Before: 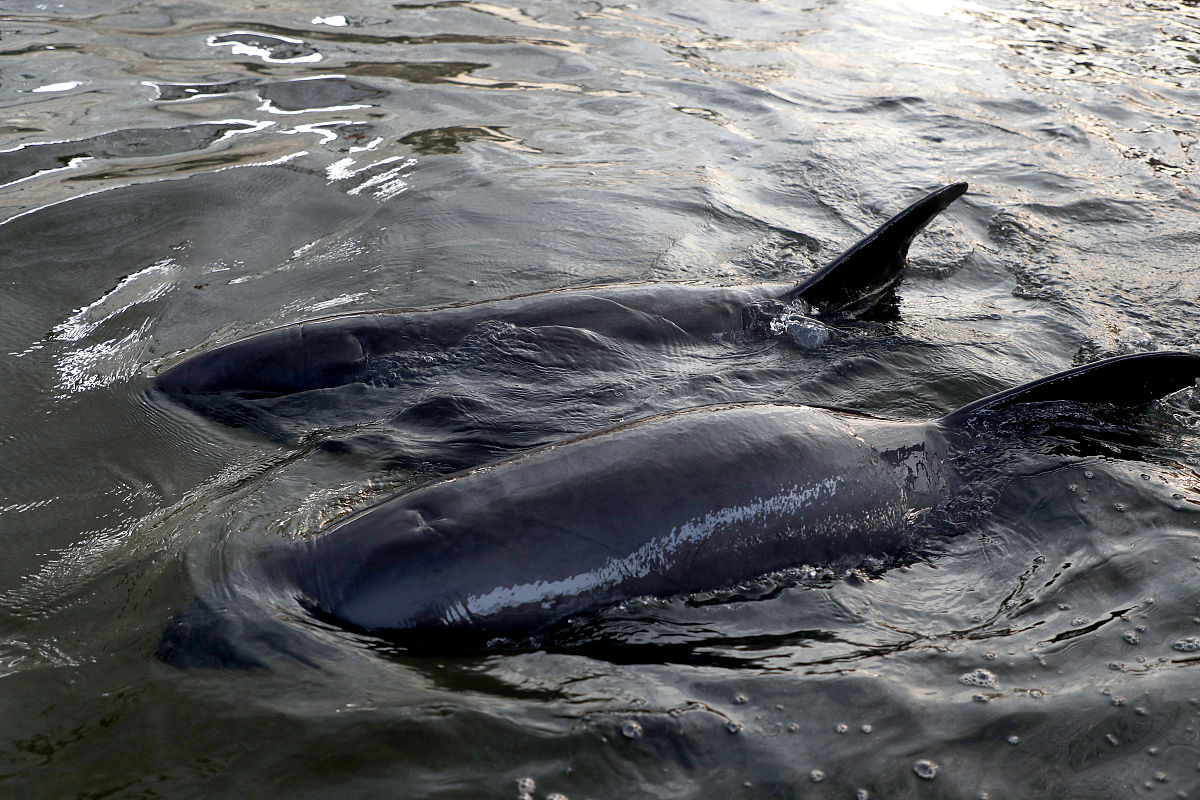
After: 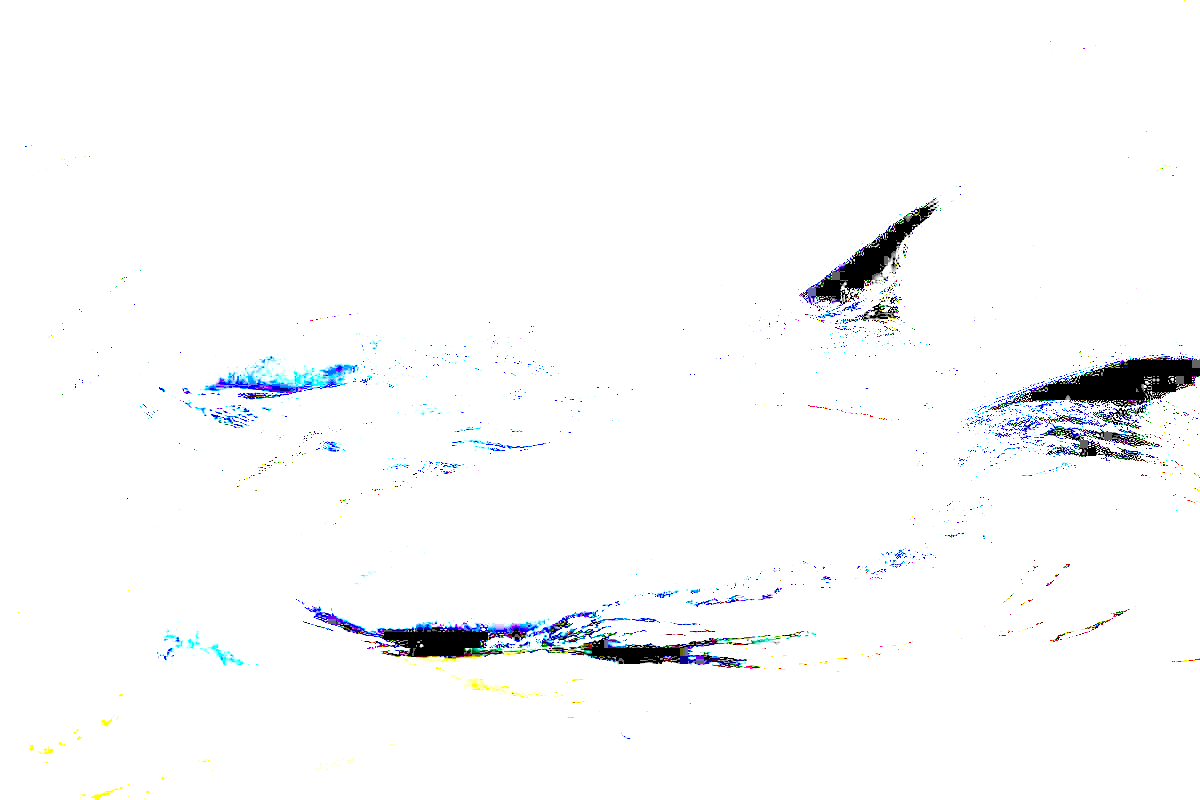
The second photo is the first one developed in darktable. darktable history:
levels: levels [0.016, 0.5, 0.996]
exposure: exposure 7.928 EV, compensate highlight preservation false
tone equalizer: -8 EV -1.07 EV, -7 EV -1.03 EV, -6 EV -0.882 EV, -5 EV -0.604 EV, -3 EV 0.577 EV, -2 EV 0.854 EV, -1 EV 1 EV, +0 EV 1.06 EV, smoothing 1
